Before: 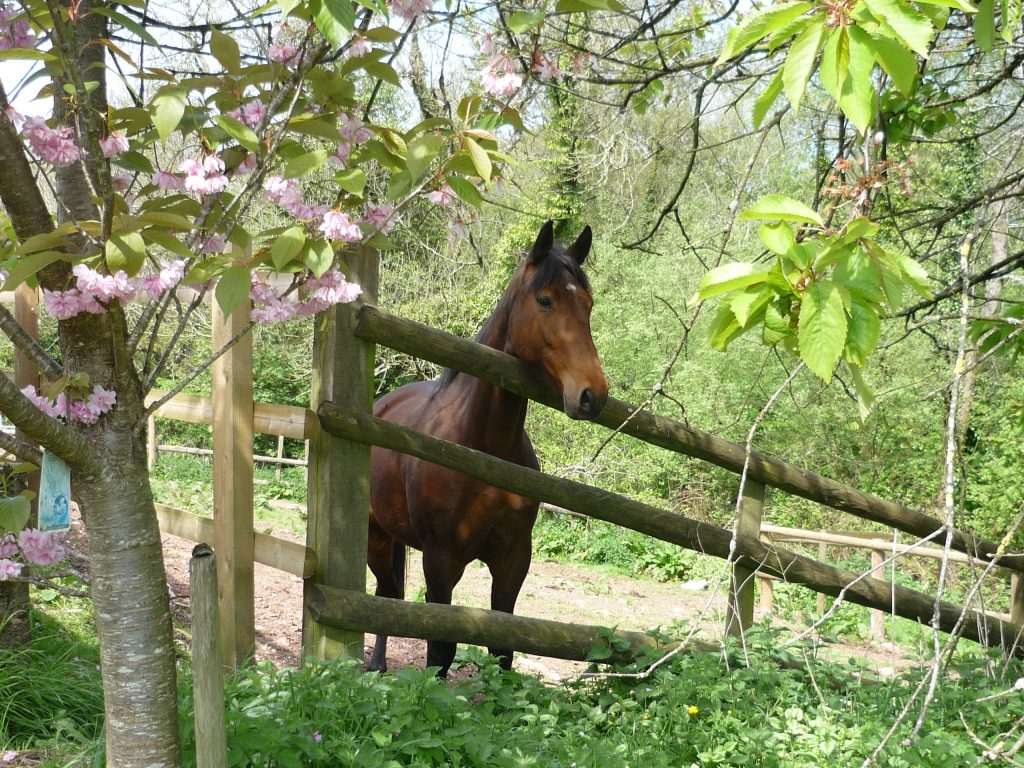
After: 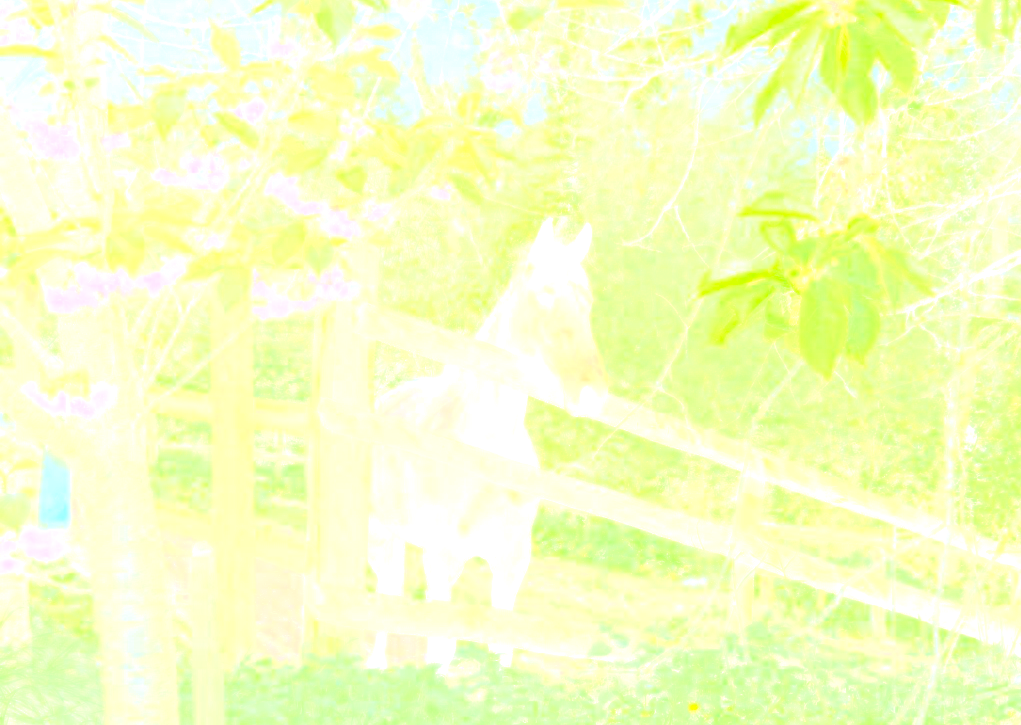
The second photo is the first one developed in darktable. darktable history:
tone curve: curves: ch0 [(0, 0) (0.037, 0.011) (0.135, 0.093) (0.266, 0.281) (0.461, 0.555) (0.581, 0.716) (0.675, 0.793) (0.767, 0.849) (0.91, 0.924) (1, 0.979)]; ch1 [(0, 0) (0.292, 0.278) (0.431, 0.418) (0.493, 0.479) (0.506, 0.5) (0.532, 0.537) (0.562, 0.581) (0.641, 0.663) (0.754, 0.76) (1, 1)]; ch2 [(0, 0) (0.294, 0.3) (0.361, 0.372) (0.429, 0.445) (0.478, 0.486) (0.502, 0.498) (0.518, 0.522) (0.531, 0.549) (0.561, 0.59) (0.64, 0.655) (0.693, 0.706) (0.845, 0.833) (1, 0.951)], color space Lab, independent channels, preserve colors none
crop: top 0.448%, right 0.264%, bottom 5.045%
contrast brightness saturation: contrast 0.24, brightness 0.26, saturation 0.39
bloom: size 70%, threshold 25%, strength 70%
